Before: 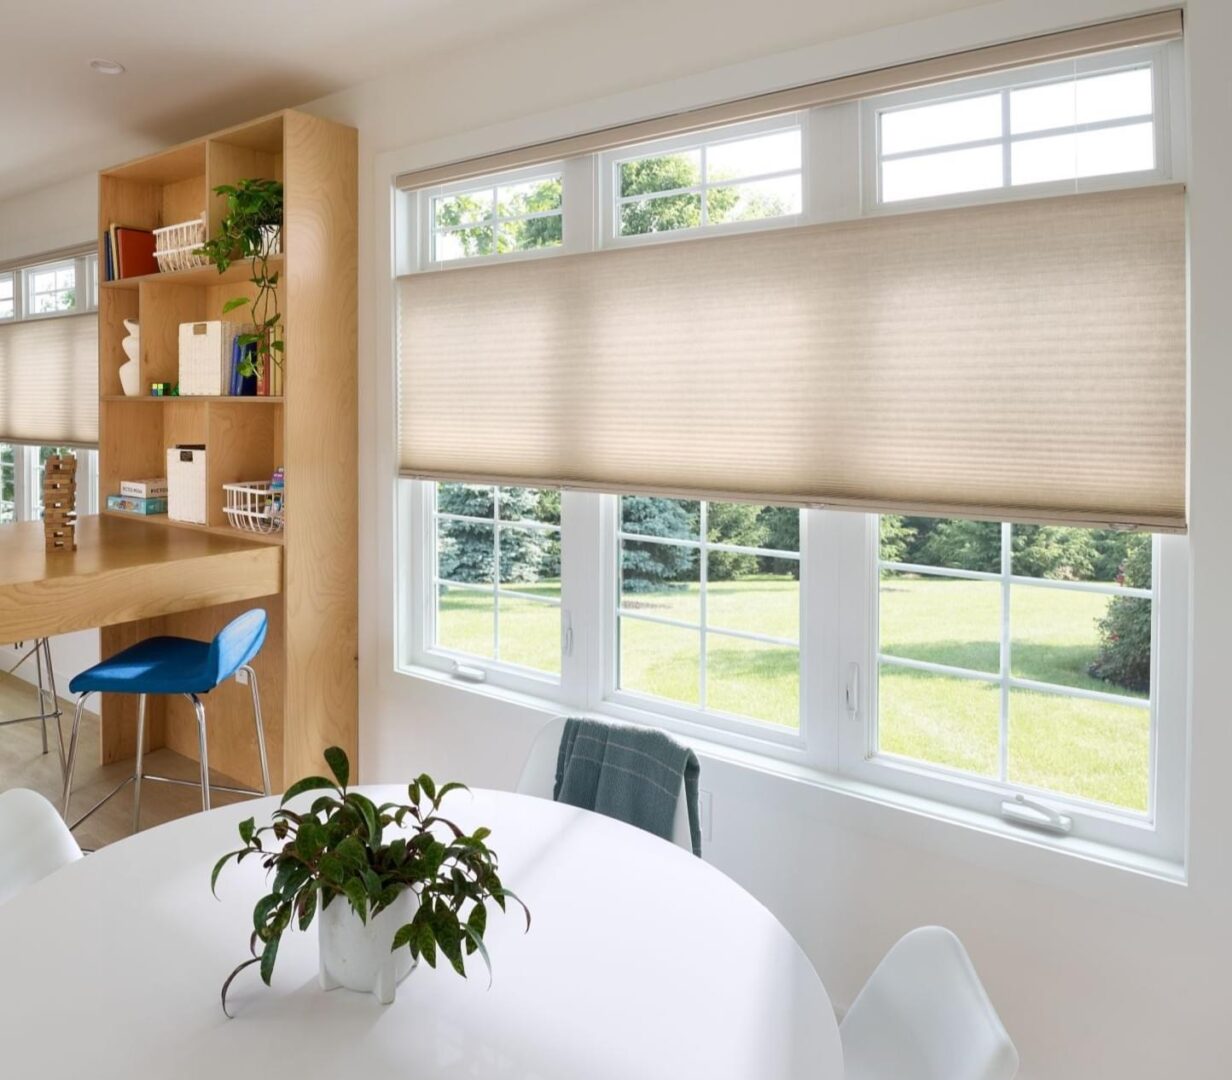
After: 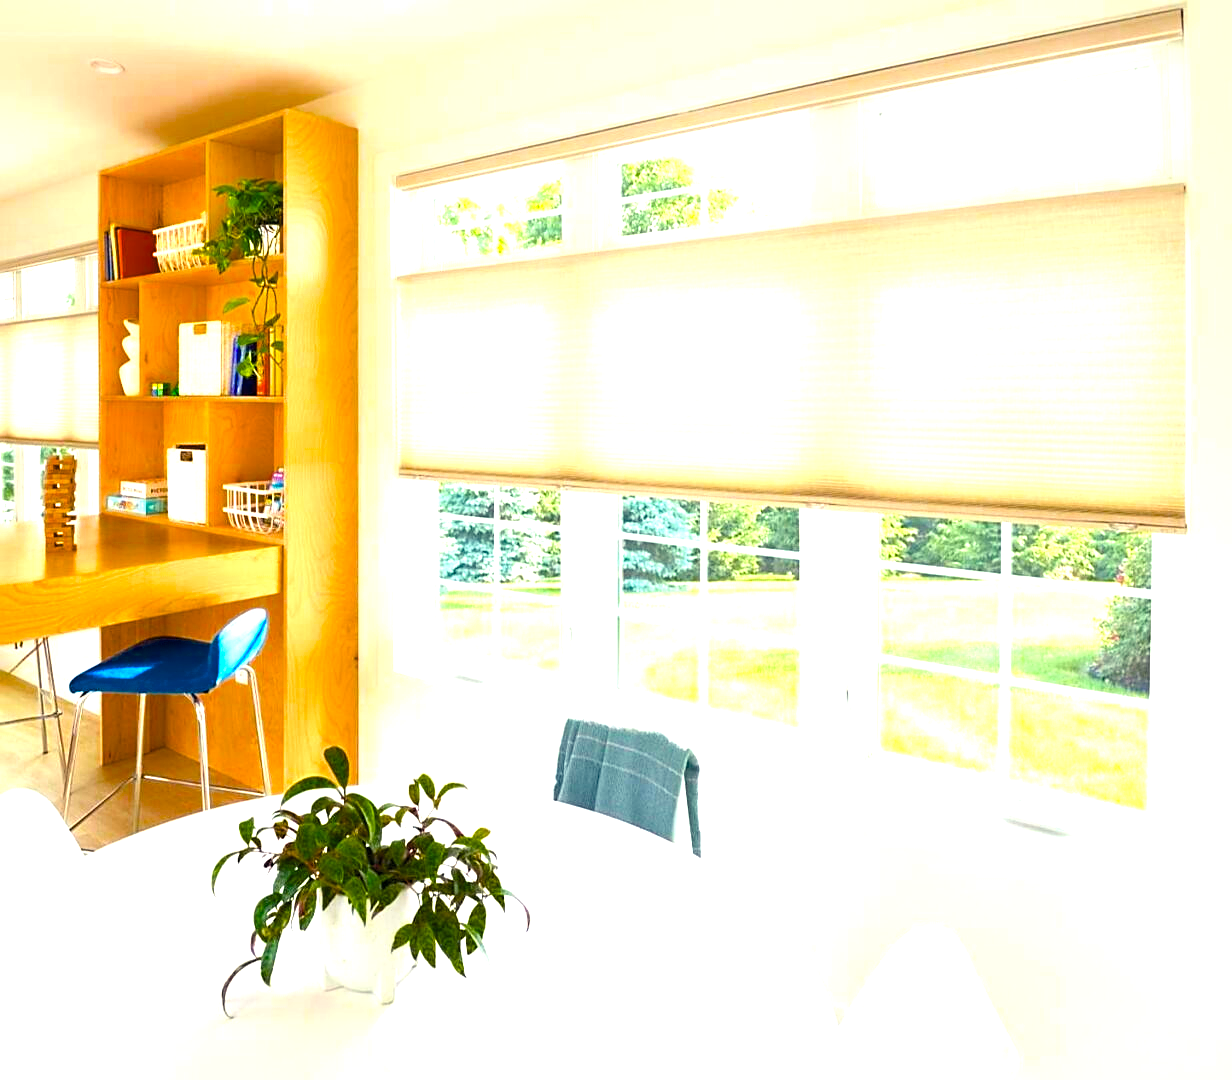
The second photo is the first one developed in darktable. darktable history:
exposure: black level correction 0, exposure 1.463 EV, compensate highlight preservation false
sharpen: on, module defaults
contrast brightness saturation: contrast 0.031, brightness 0.057, saturation 0.133
color balance rgb: highlights gain › luminance 6.407%, highlights gain › chroma 2.616%, highlights gain › hue 89.95°, perceptual saturation grading › global saturation 36.951%, global vibrance 16.006%, saturation formula JzAzBz (2021)
